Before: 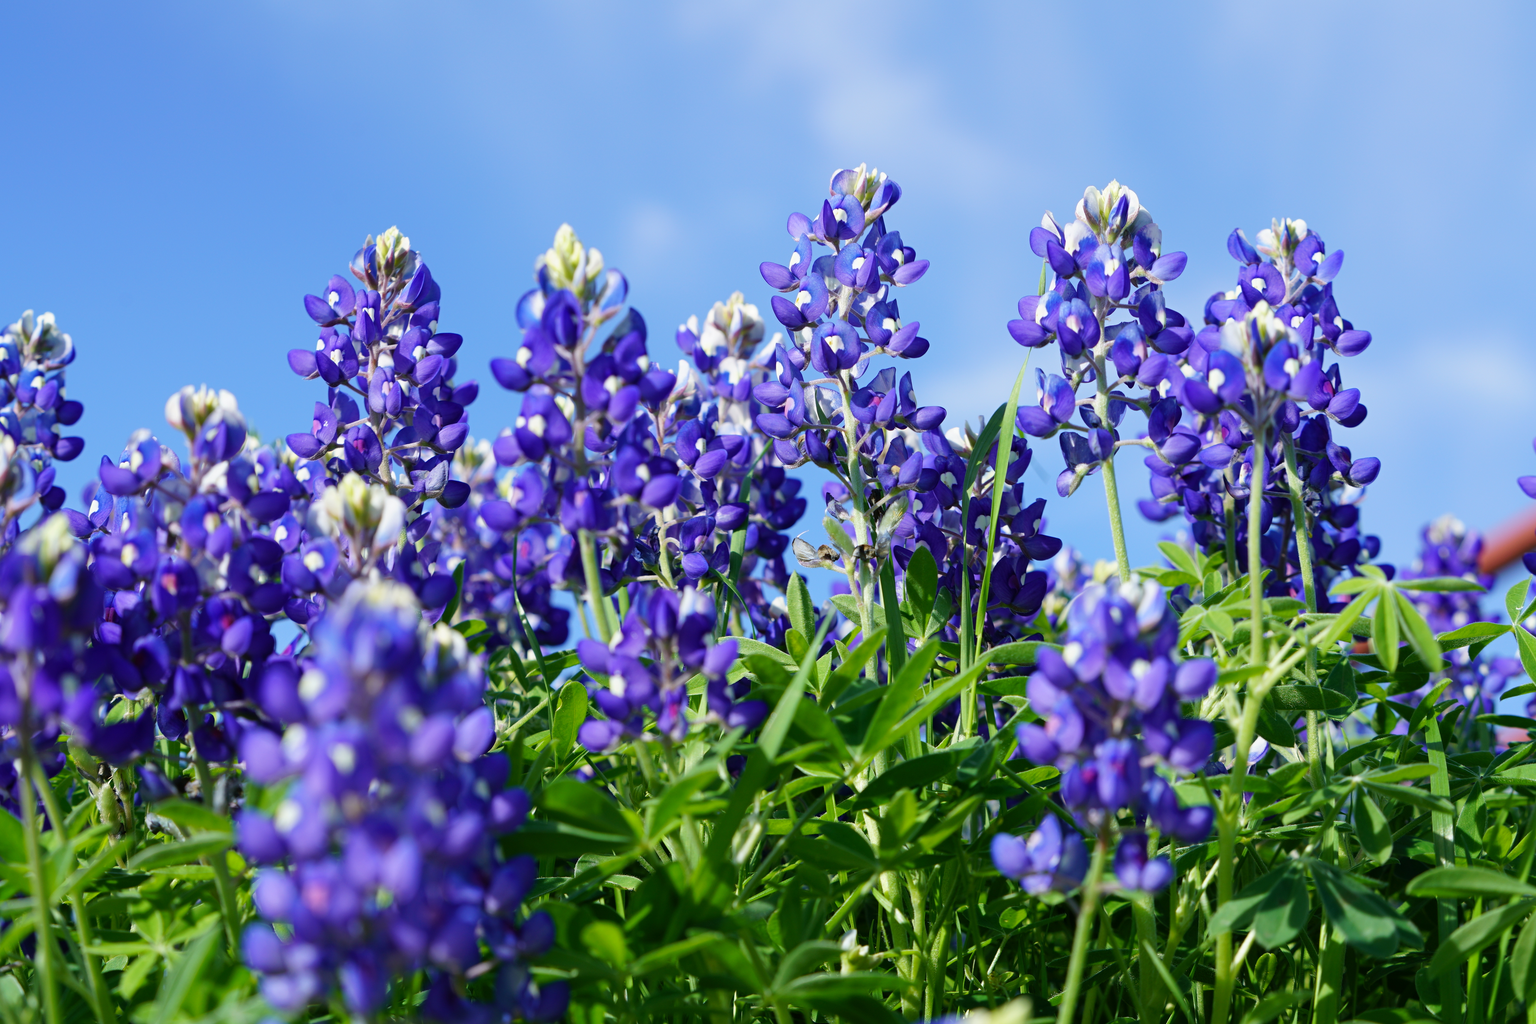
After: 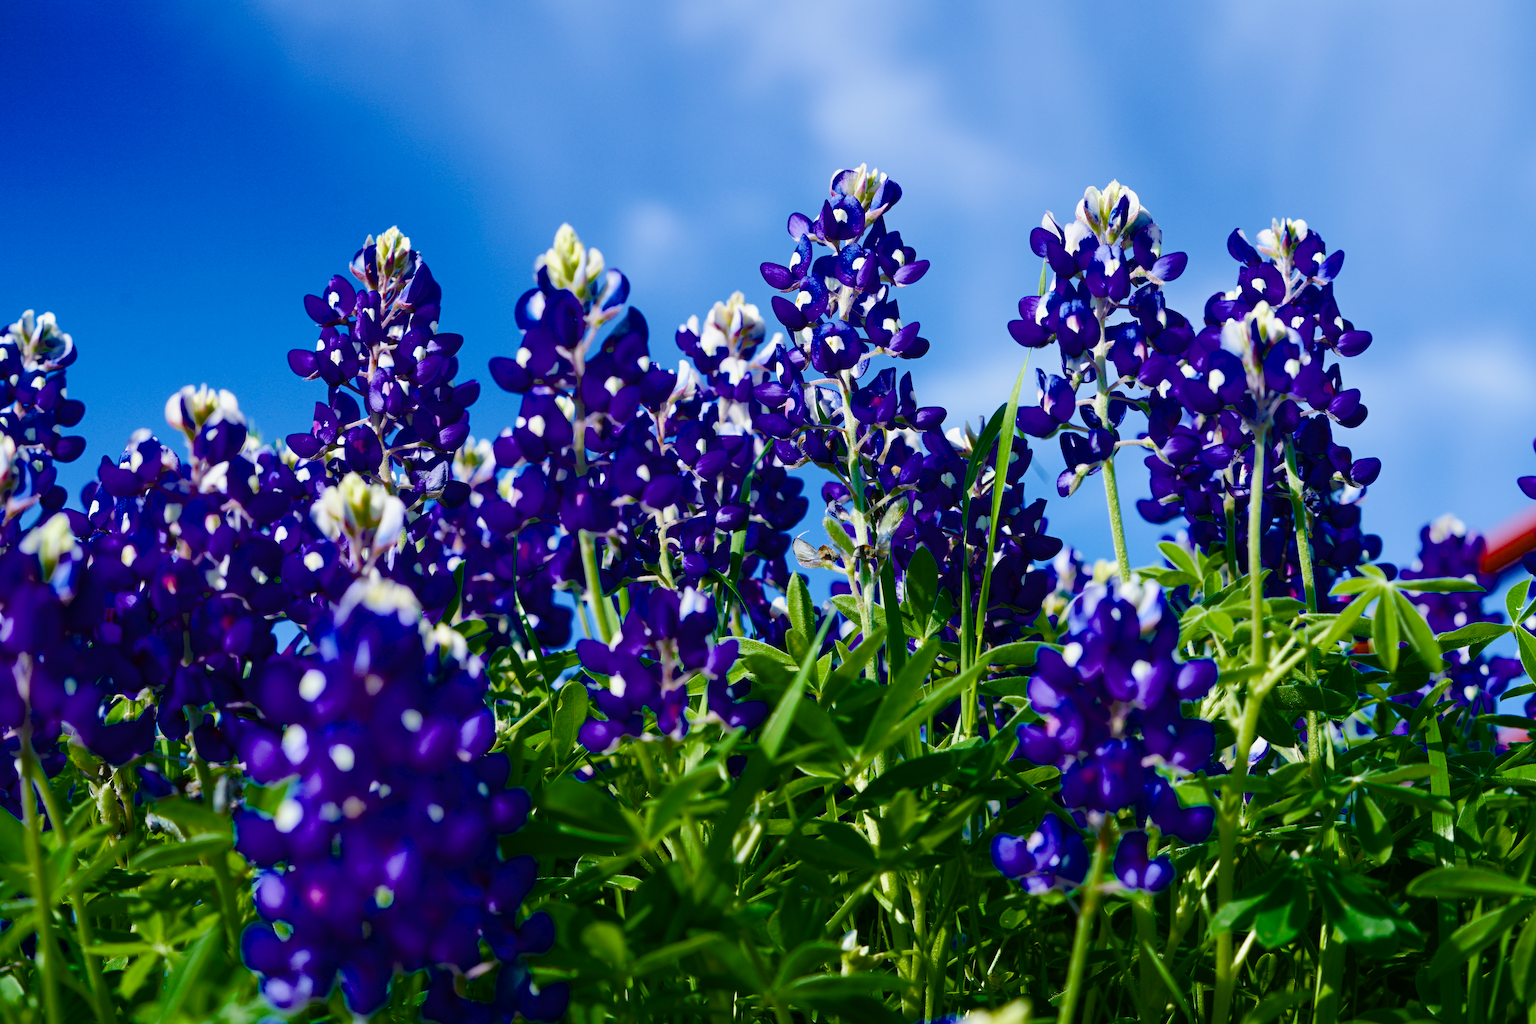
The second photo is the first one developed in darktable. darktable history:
color balance rgb: perceptual saturation grading › global saturation 40.237%, perceptual saturation grading › highlights -24.723%, perceptual saturation grading › mid-tones 34.901%, perceptual saturation grading › shadows 35.13%, saturation formula JzAzBz (2021)
